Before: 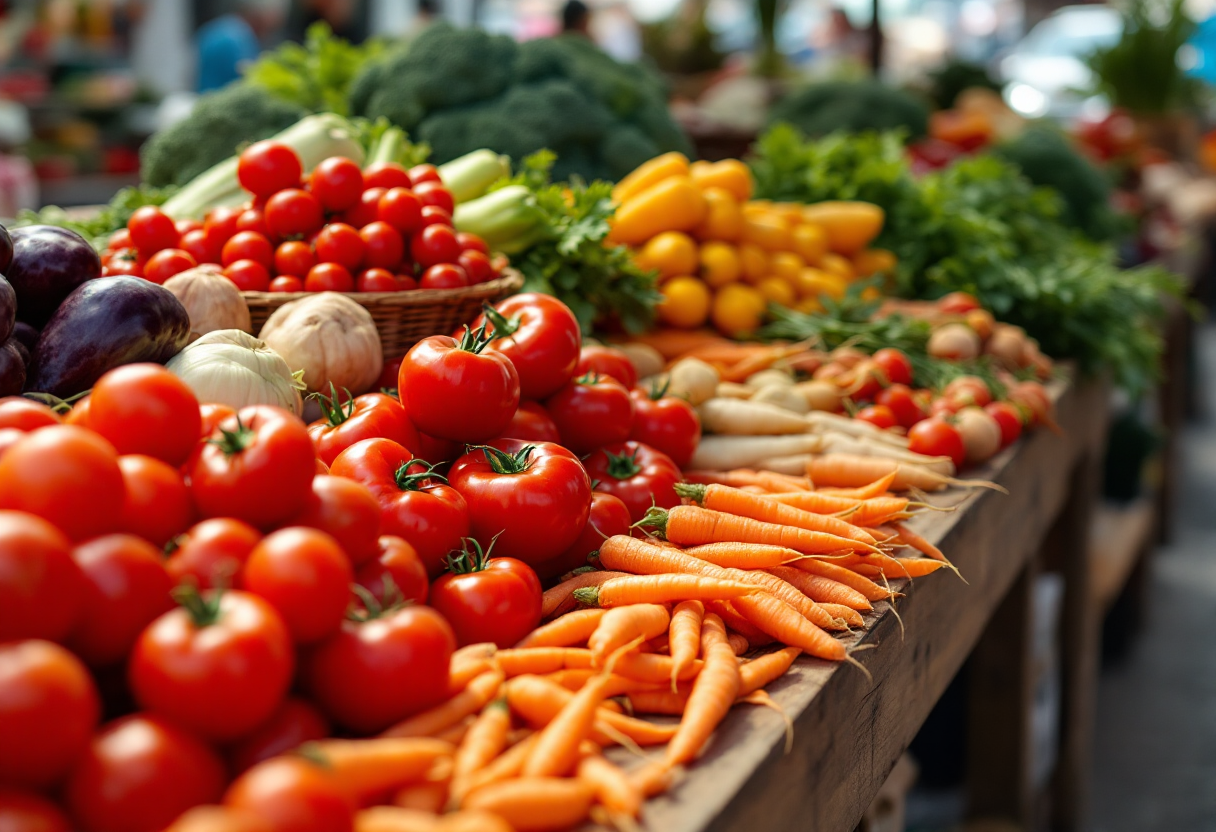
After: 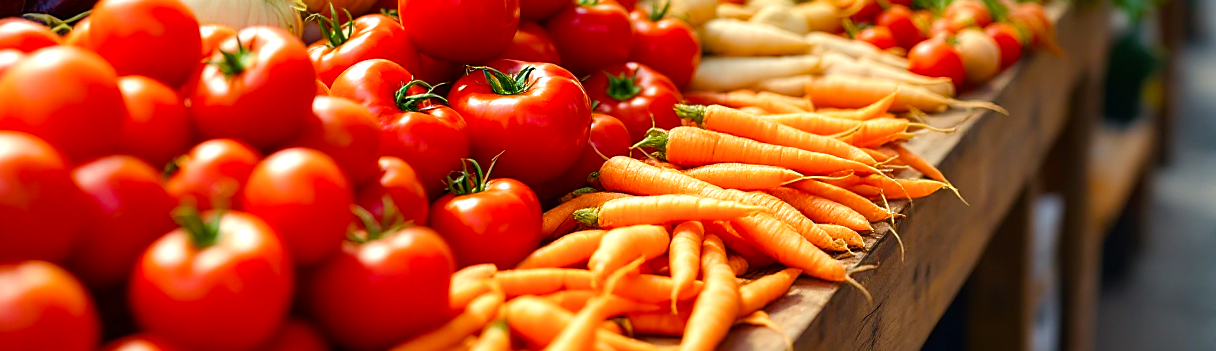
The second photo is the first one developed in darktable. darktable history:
sharpen: radius 1.842, amount 0.413, threshold 1.514
base curve: preserve colors none
color balance rgb: linear chroma grading › global chroma 15.419%, perceptual saturation grading › global saturation 0.624%, perceptual saturation grading › highlights -30.689%, perceptual saturation grading › shadows 19.063%, perceptual brilliance grading › global brilliance 9.301%, perceptual brilliance grading › shadows 15.508%, global vibrance 41.762%
crop: top 45.576%, bottom 12.159%
